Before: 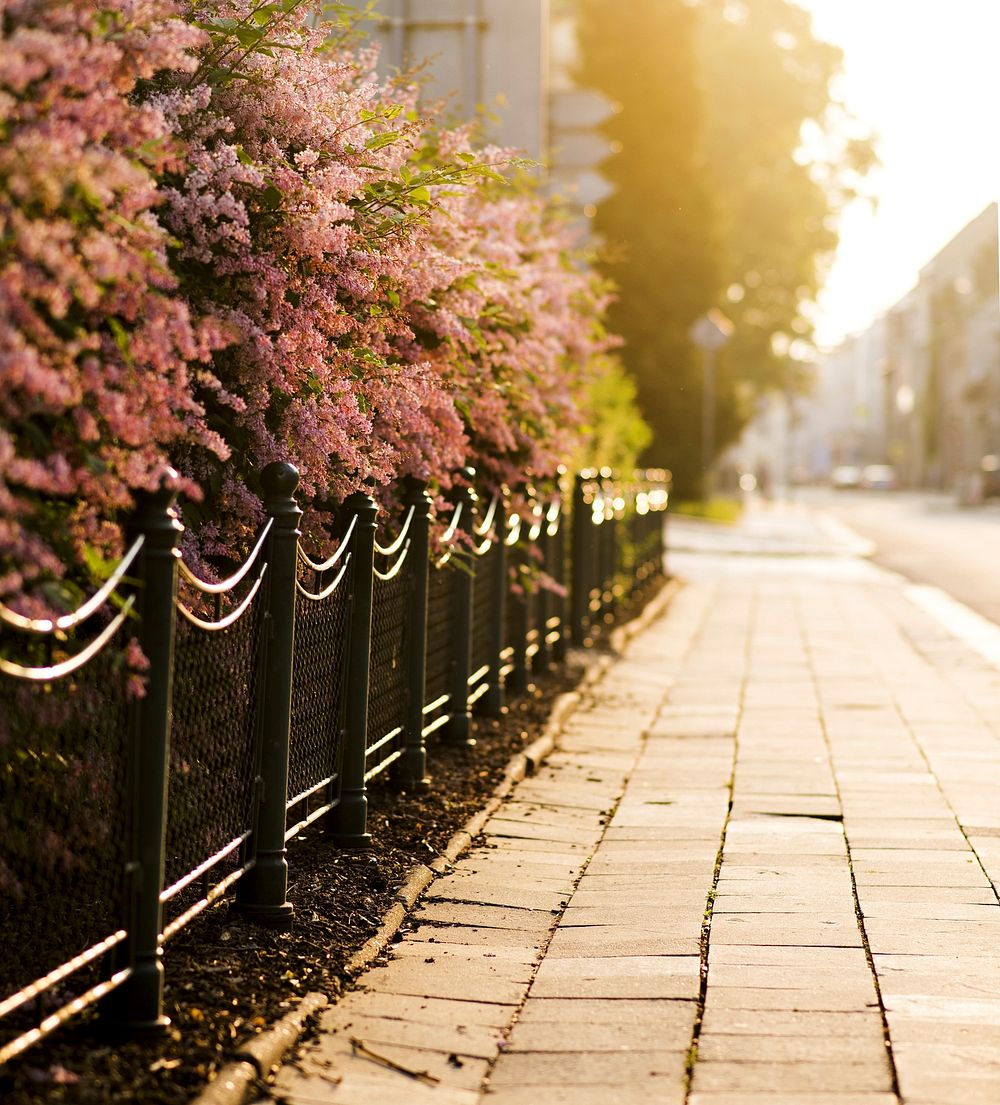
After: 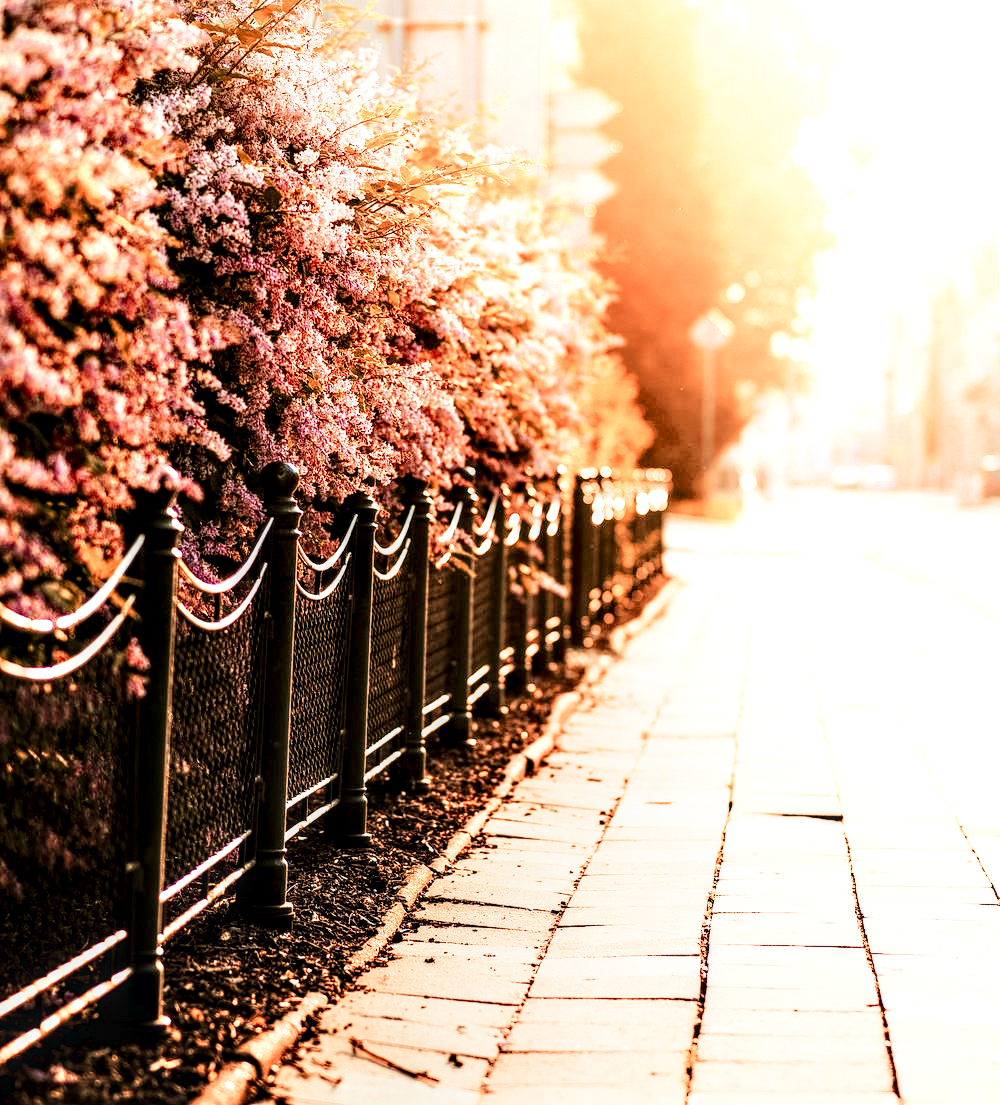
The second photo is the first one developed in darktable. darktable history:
velvia: on, module defaults
shadows and highlights: shadows -22.85, highlights 45.45, soften with gaussian
local contrast: highlights 16%, detail 186%
base curve: curves: ch0 [(0, 0.003) (0.001, 0.002) (0.006, 0.004) (0.02, 0.022) (0.048, 0.086) (0.094, 0.234) (0.162, 0.431) (0.258, 0.629) (0.385, 0.8) (0.548, 0.918) (0.751, 0.988) (1, 1)], preserve colors none
color zones: curves: ch2 [(0, 0.5) (0.084, 0.497) (0.323, 0.335) (0.4, 0.497) (1, 0.5)]
